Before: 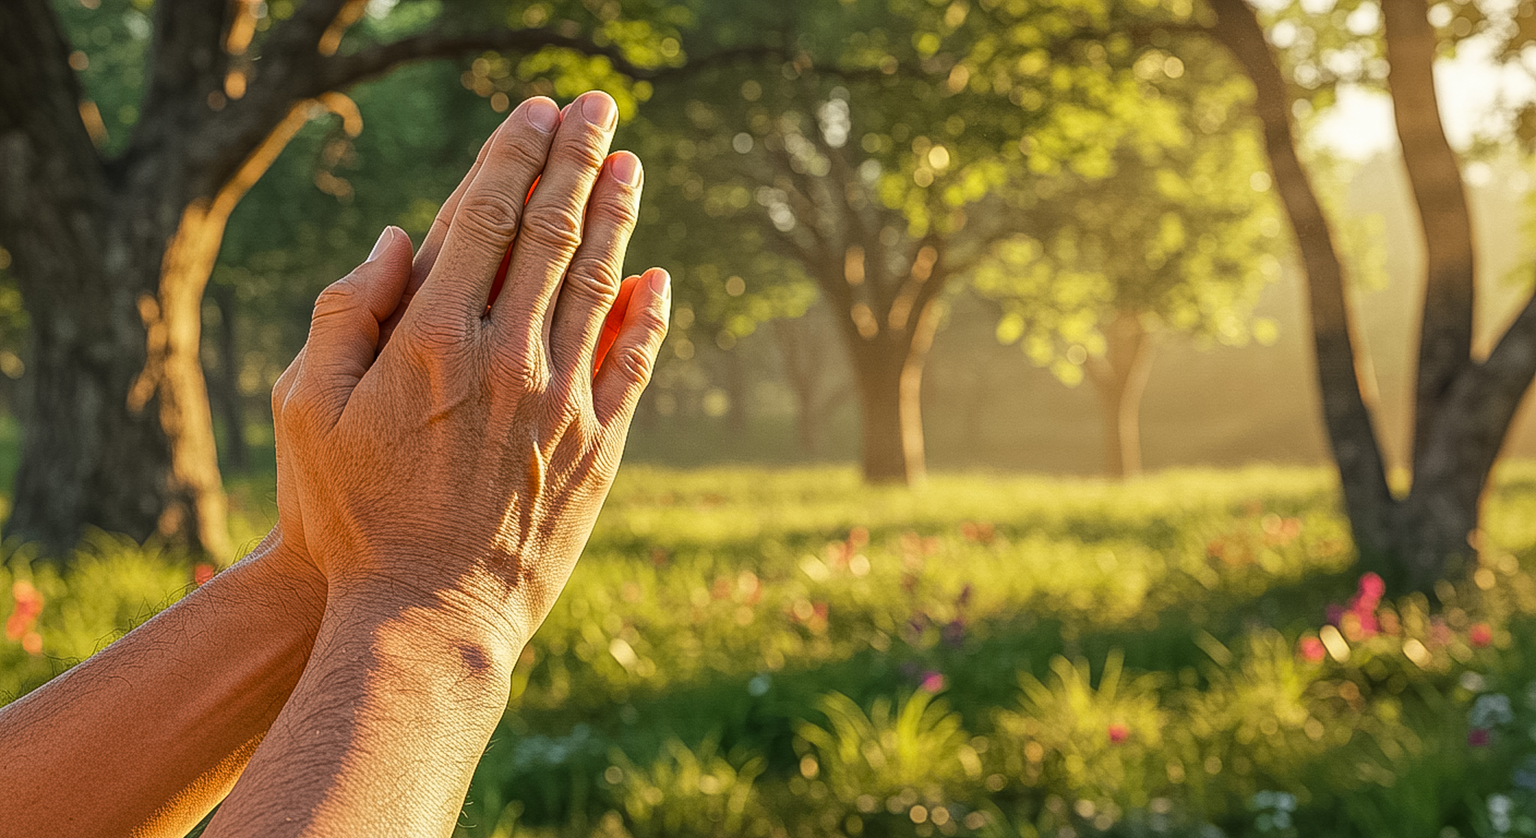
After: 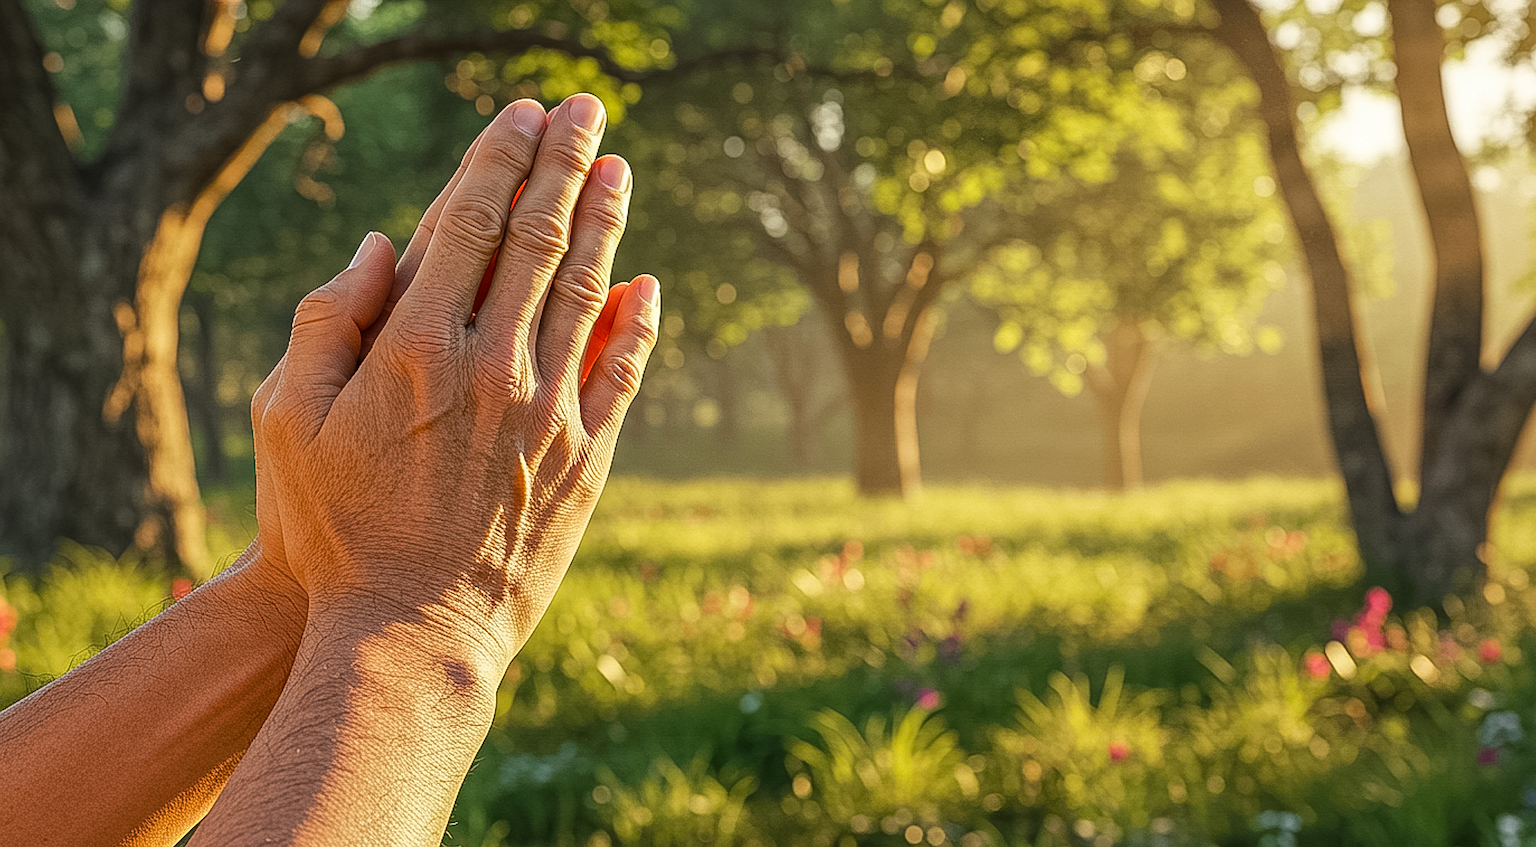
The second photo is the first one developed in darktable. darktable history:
crop and rotate: left 1.774%, right 0.633%, bottom 1.28%
sharpen: radius 1.4, amount 1.25, threshold 0.7
exposure: exposure 0.014 EV, compensate highlight preservation false
